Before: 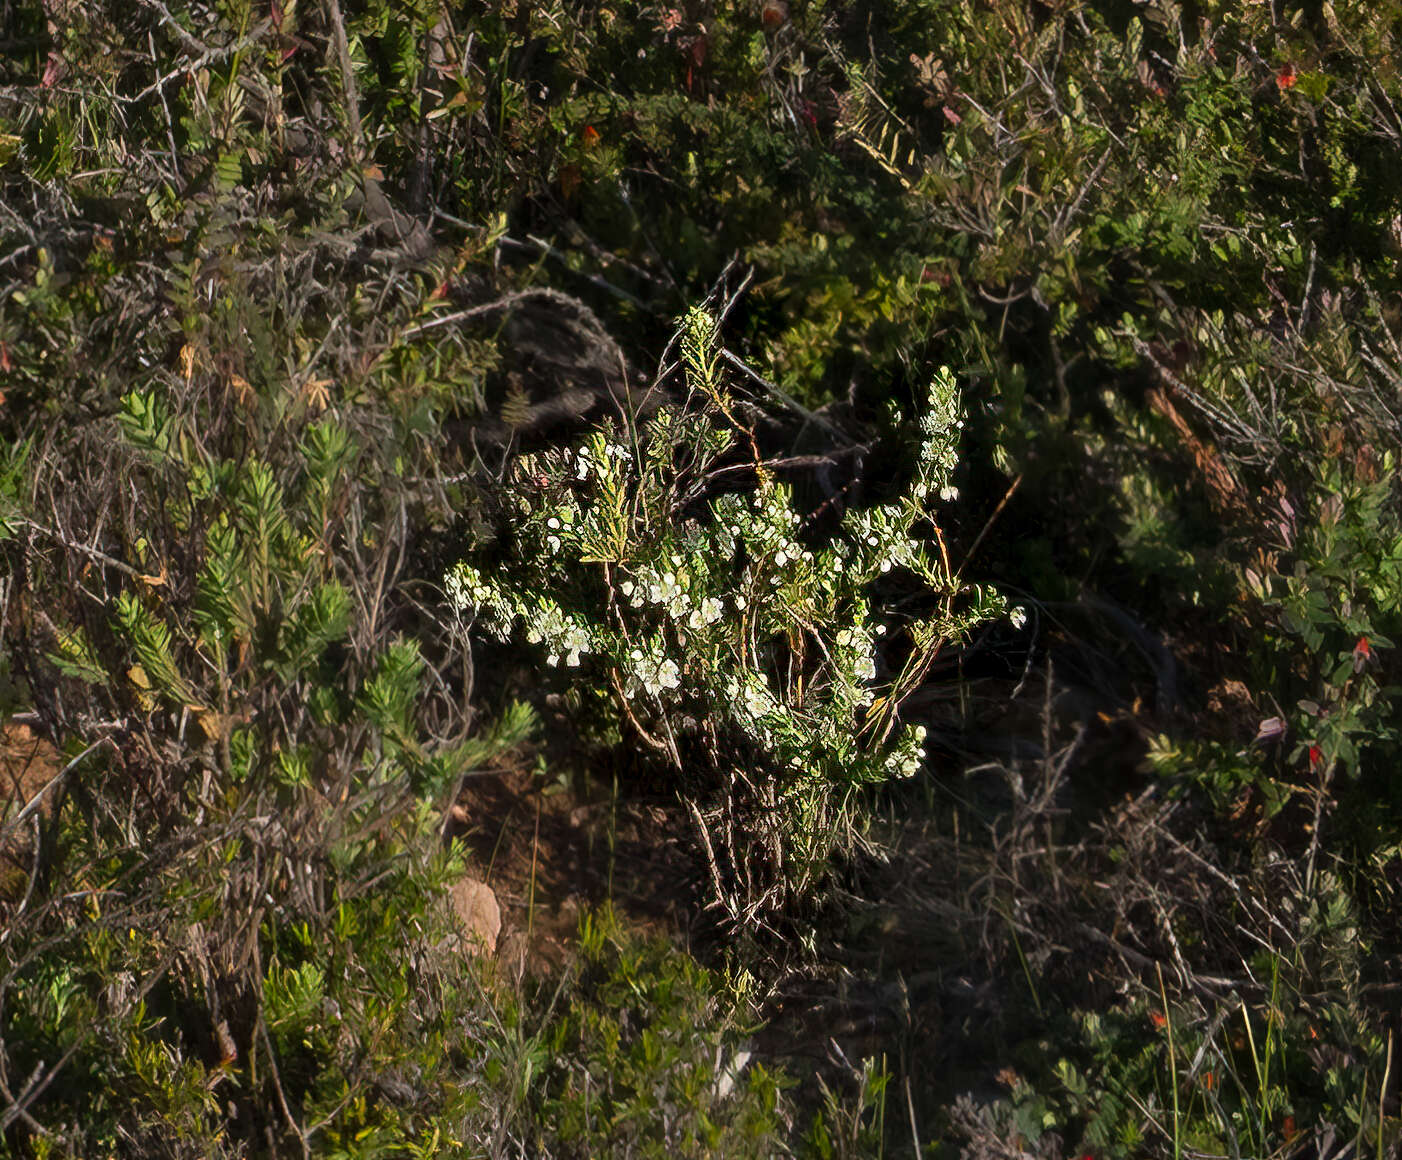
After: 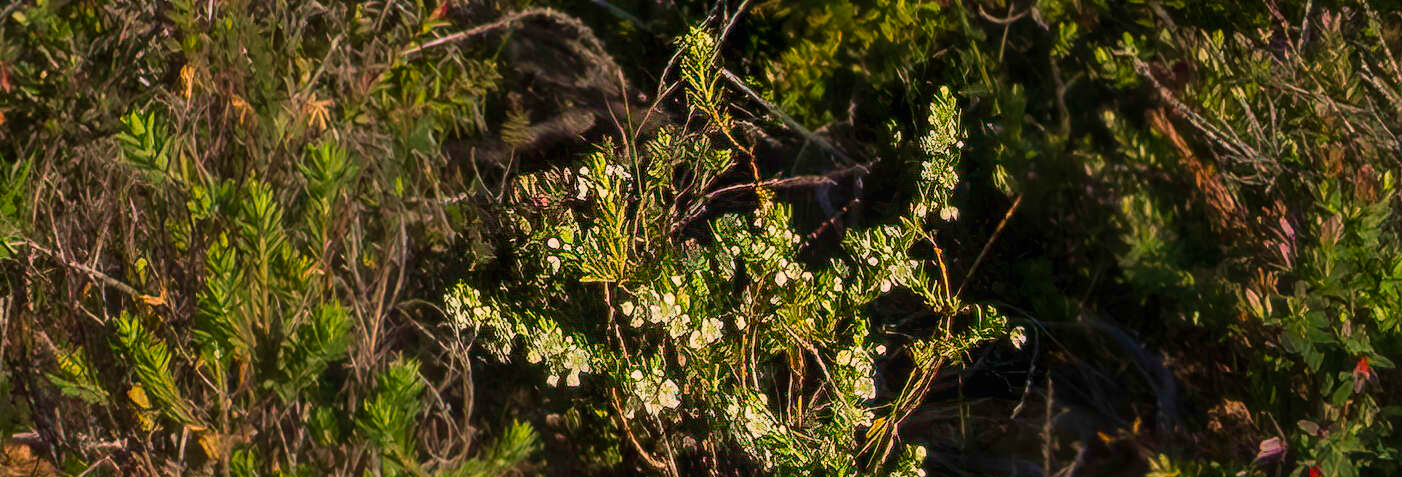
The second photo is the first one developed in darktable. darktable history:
velvia: strength 44.39%
local contrast: detail 110%
crop and rotate: top 24.144%, bottom 34.72%
color balance rgb: highlights gain › chroma 3.176%, highlights gain › hue 54.88°, linear chroma grading › global chroma 14.641%, perceptual saturation grading › global saturation 0.84%, global vibrance 30.468%
